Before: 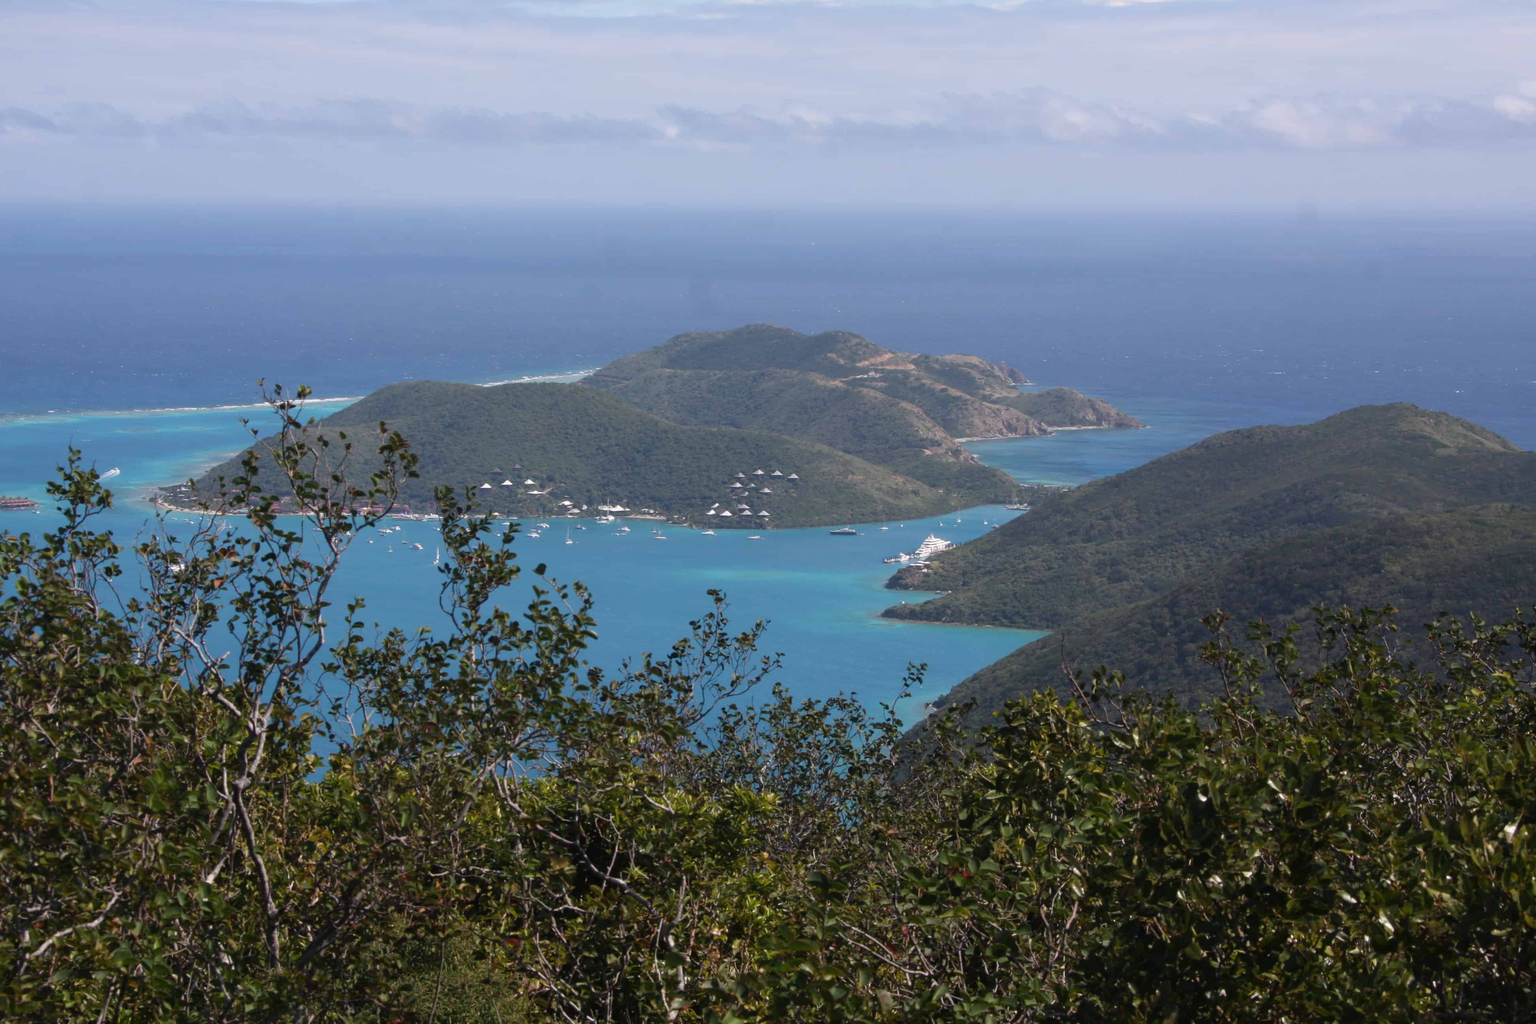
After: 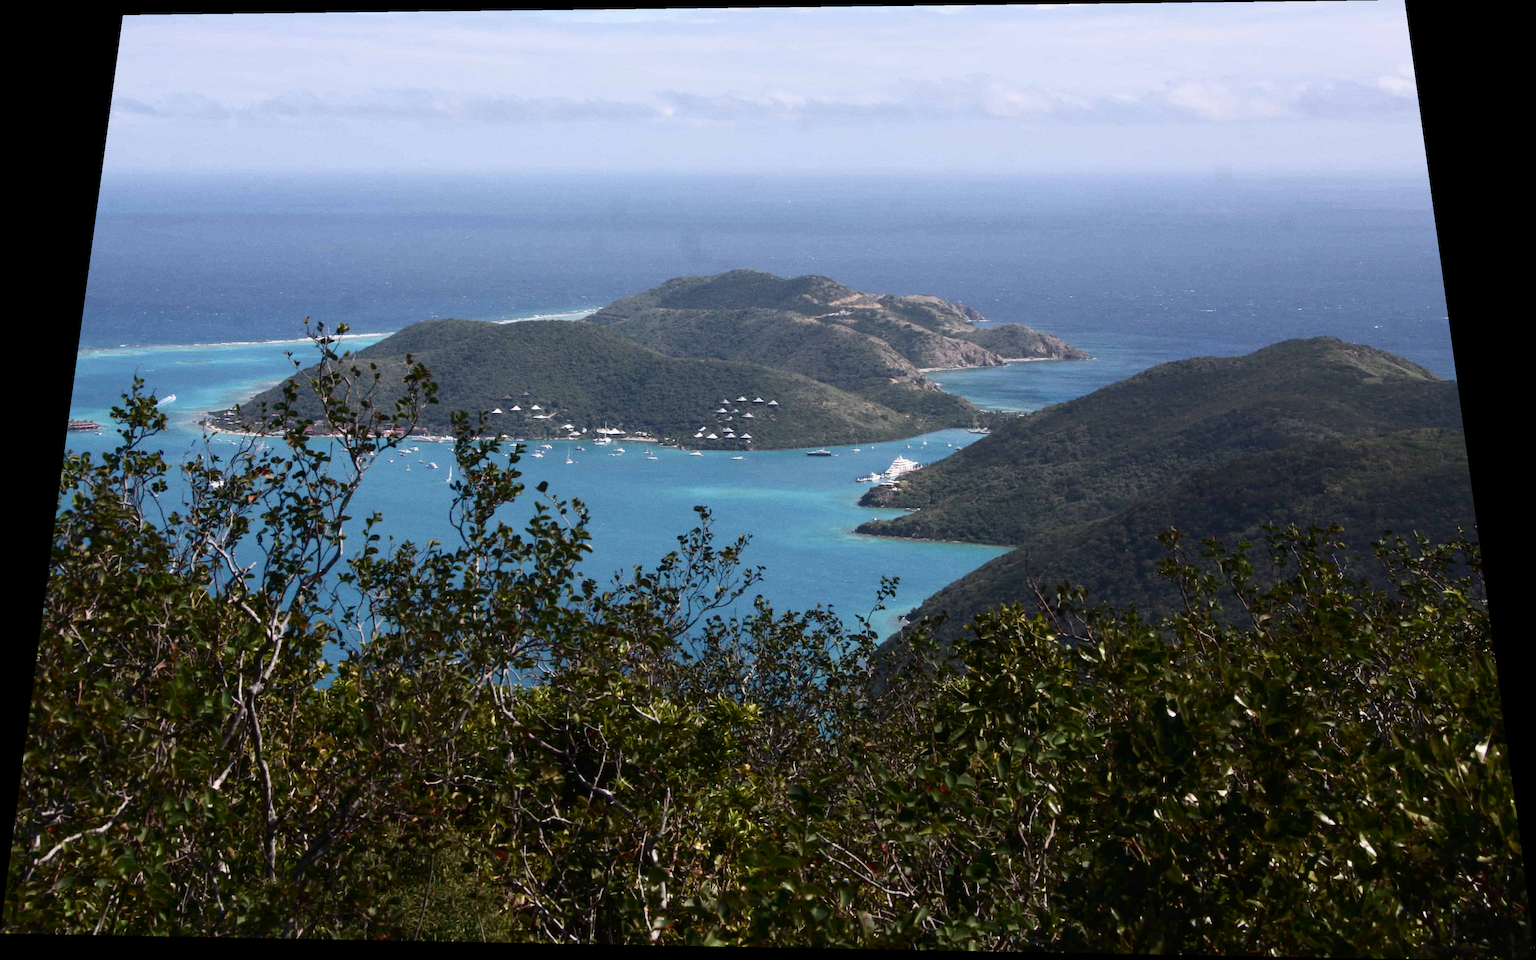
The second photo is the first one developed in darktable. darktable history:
grain: coarseness 0.47 ISO
rotate and perspective: rotation 0.128°, lens shift (vertical) -0.181, lens shift (horizontal) -0.044, shear 0.001, automatic cropping off
contrast brightness saturation: contrast 0.28
